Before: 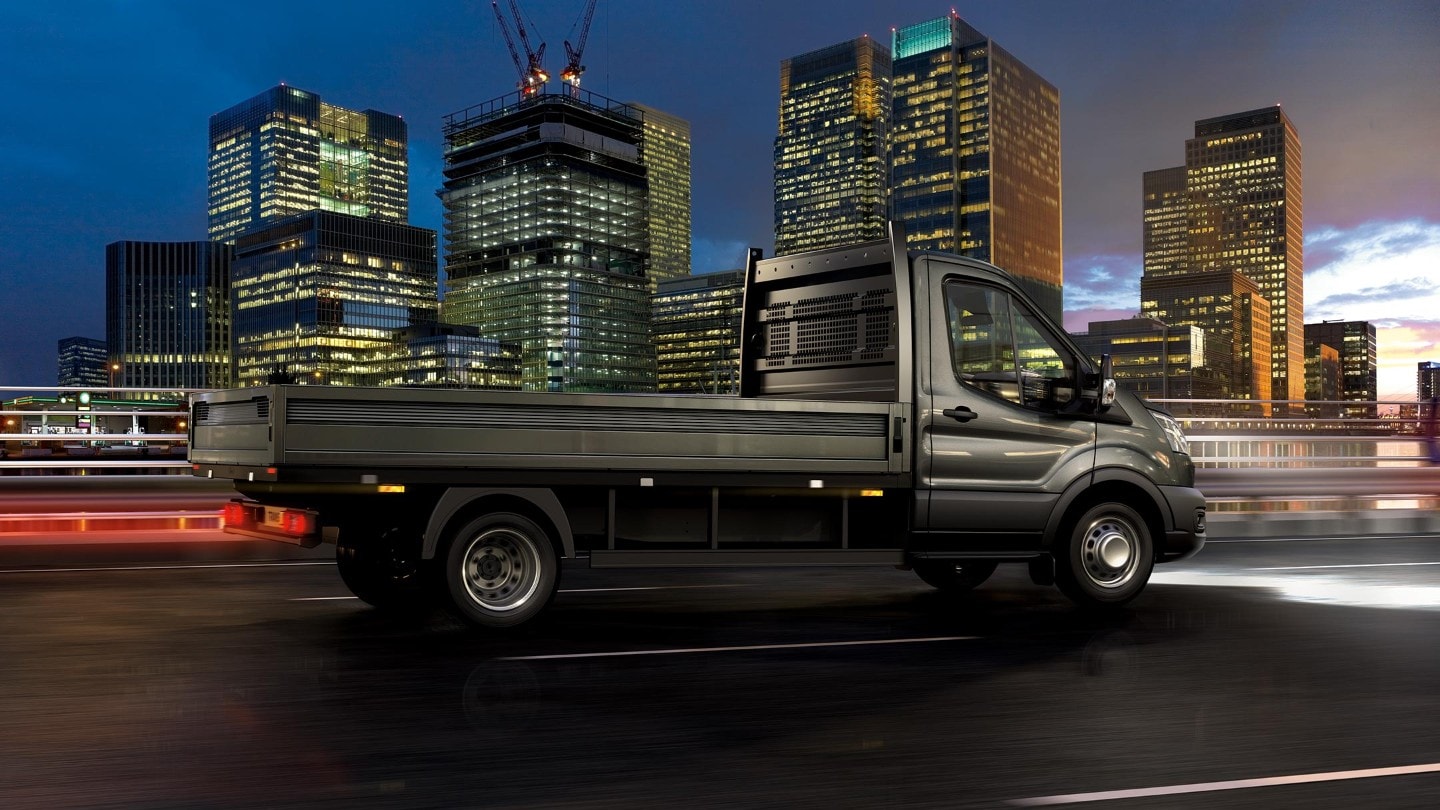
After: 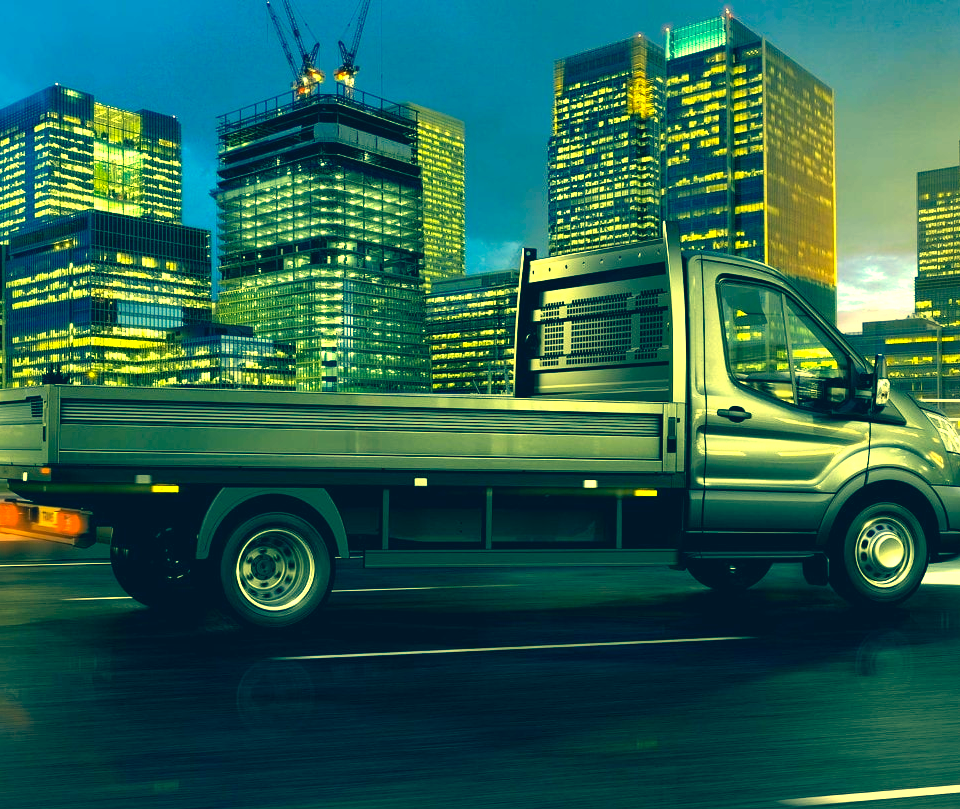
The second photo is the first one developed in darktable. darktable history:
exposure: black level correction 0.001, exposure 1.646 EV, compensate exposure bias true, compensate highlight preservation false
crop and rotate: left 15.754%, right 17.579%
white balance: red 1.029, blue 0.92
color correction: highlights a* -15.58, highlights b* 40, shadows a* -40, shadows b* -26.18
